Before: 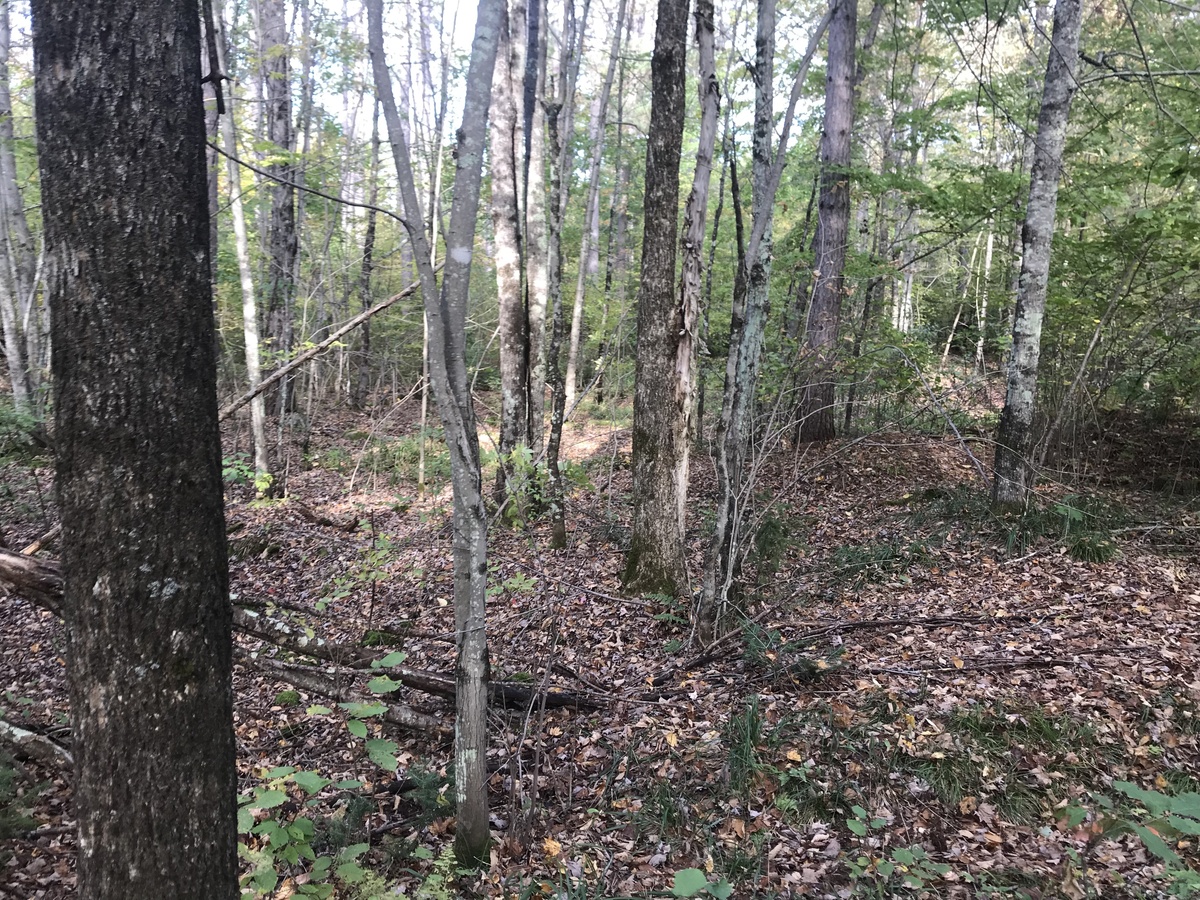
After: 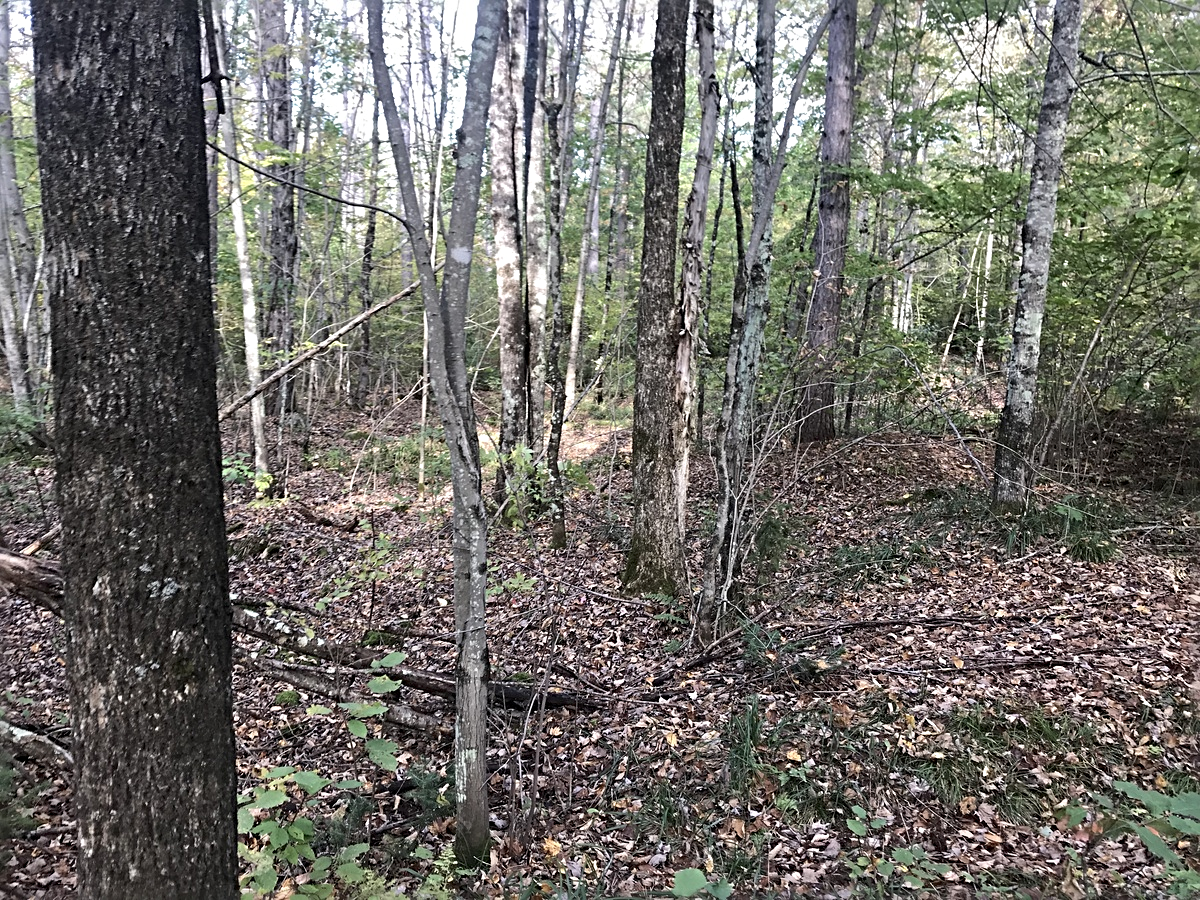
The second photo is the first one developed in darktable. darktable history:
shadows and highlights: low approximation 0.01, soften with gaussian
sharpen: radius 3.996
